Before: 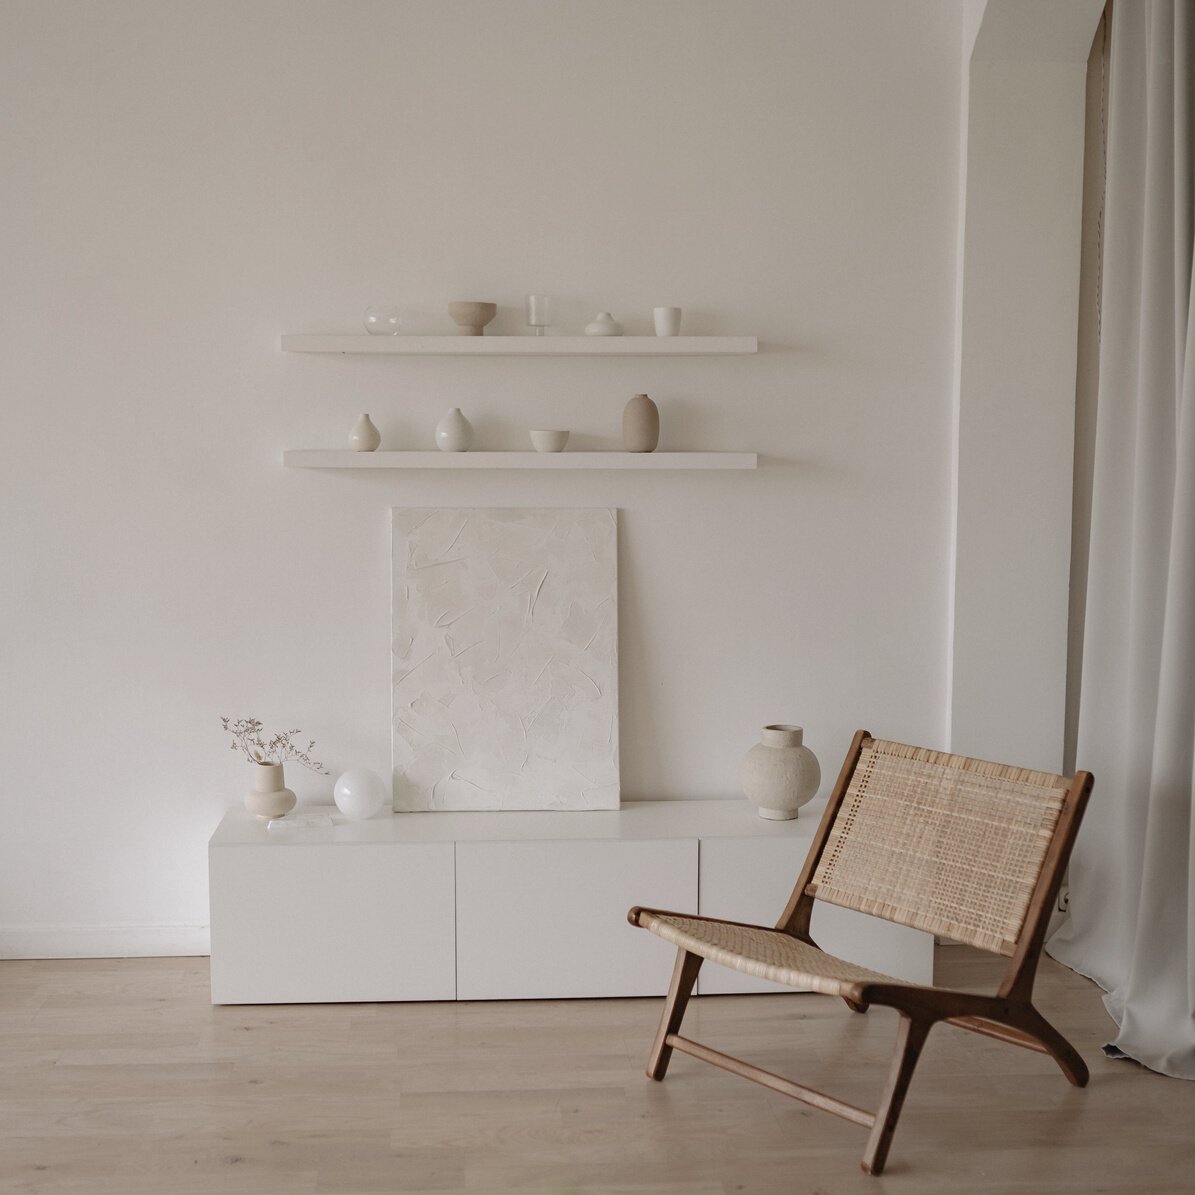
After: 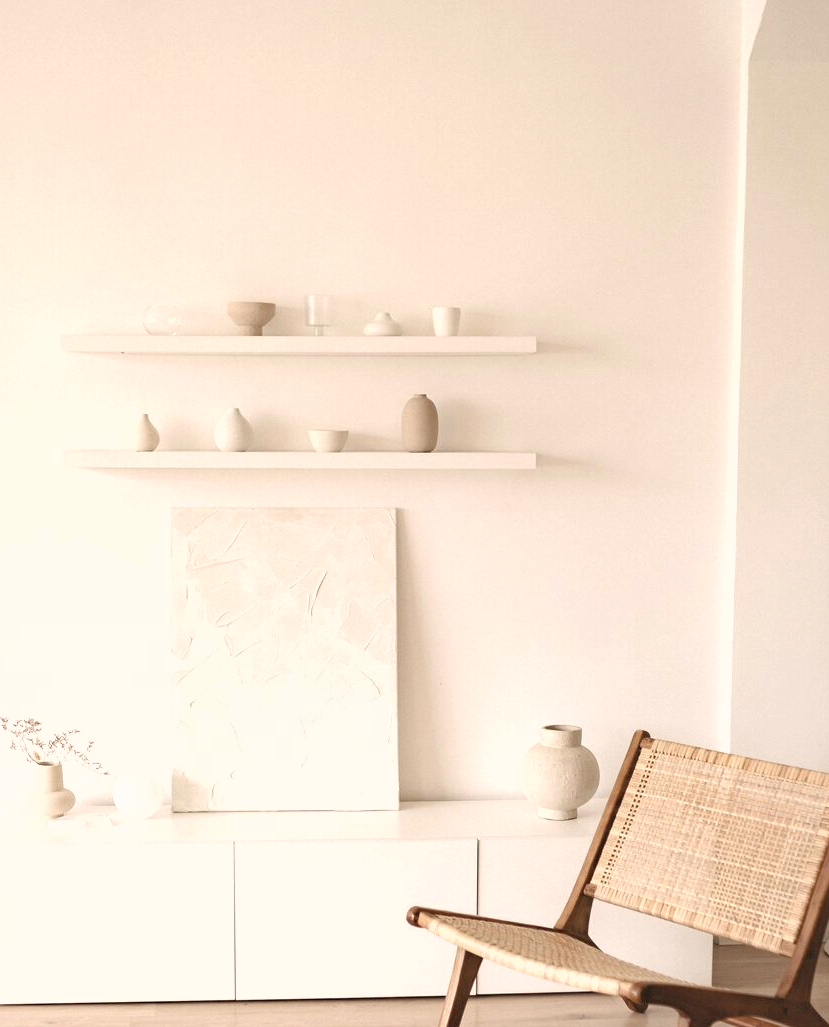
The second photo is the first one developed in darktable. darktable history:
exposure: exposure 1.161 EV, compensate exposure bias true, compensate highlight preservation false
color correction: highlights a* 3.55, highlights b* 5.12
crop: left 18.547%, right 12.07%, bottom 13.999%
shadows and highlights: shadows 43.04, highlights 8.08
